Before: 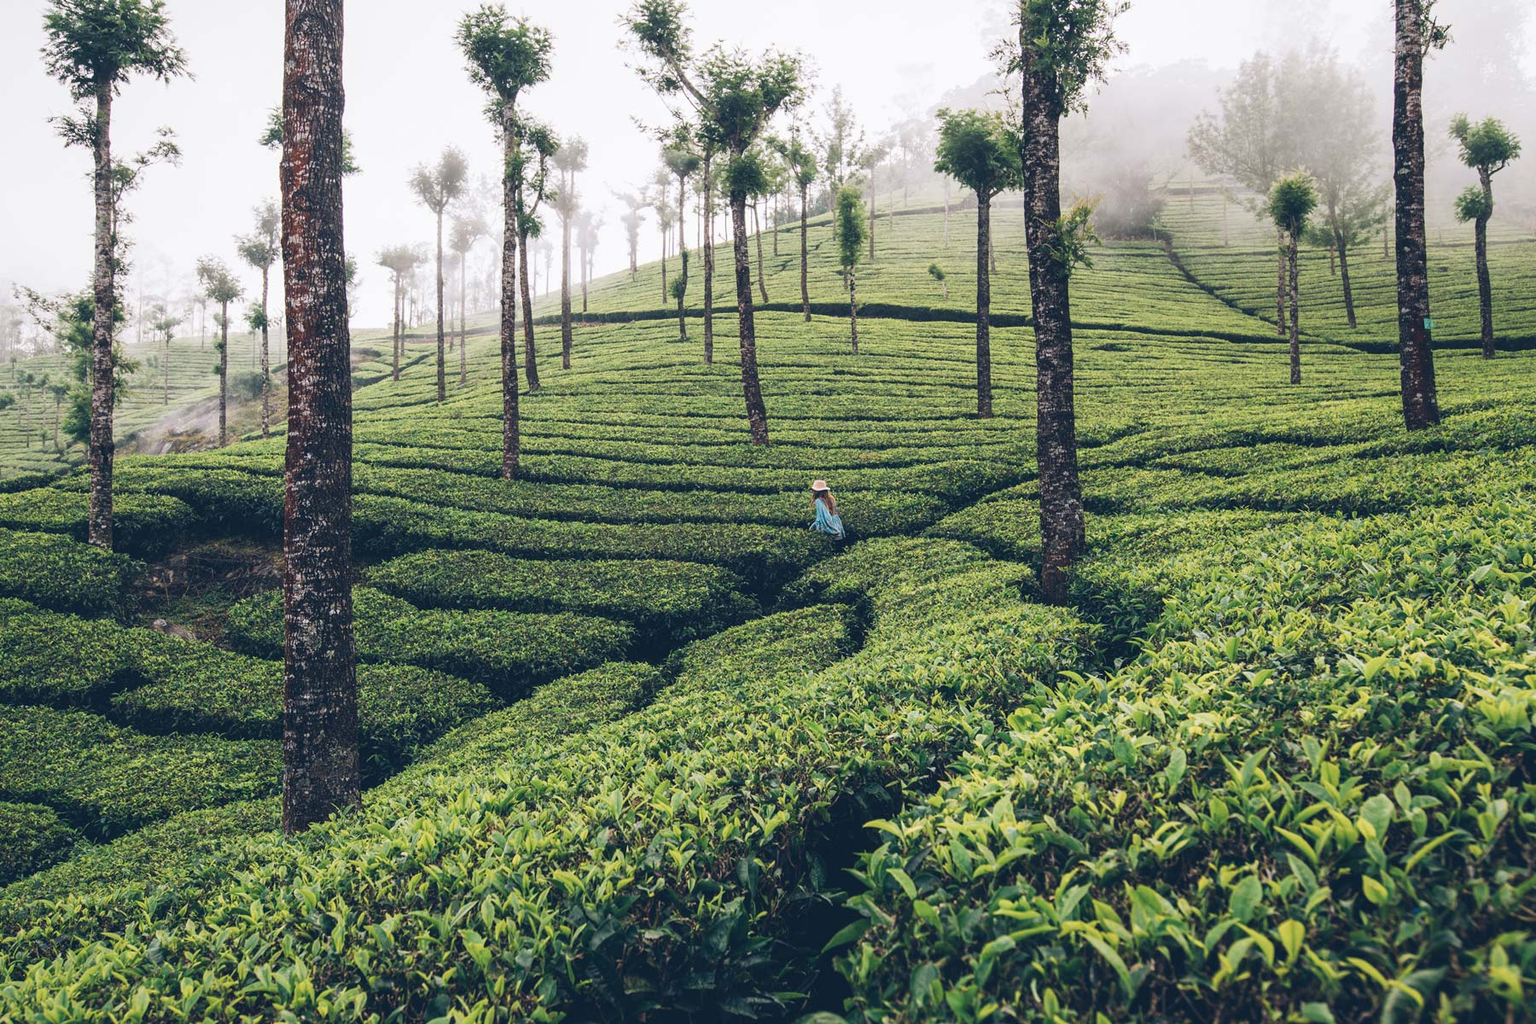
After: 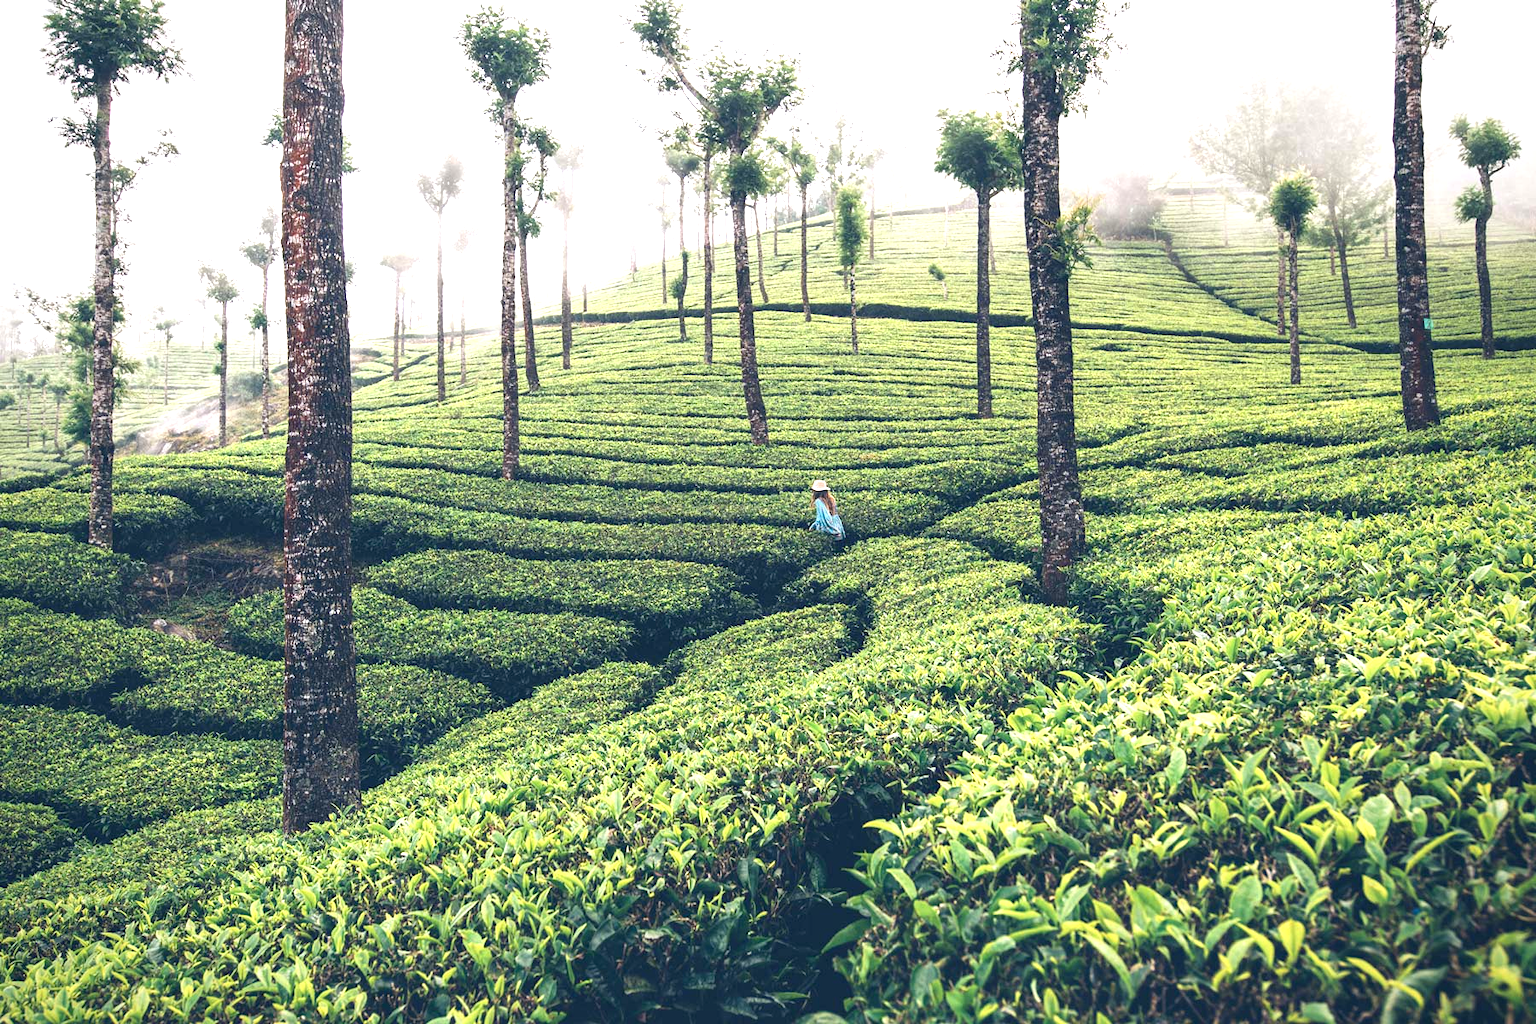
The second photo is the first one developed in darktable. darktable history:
vignetting: brightness -0.378, saturation 0.011
exposure: black level correction 0.001, exposure 1 EV, compensate highlight preservation false
